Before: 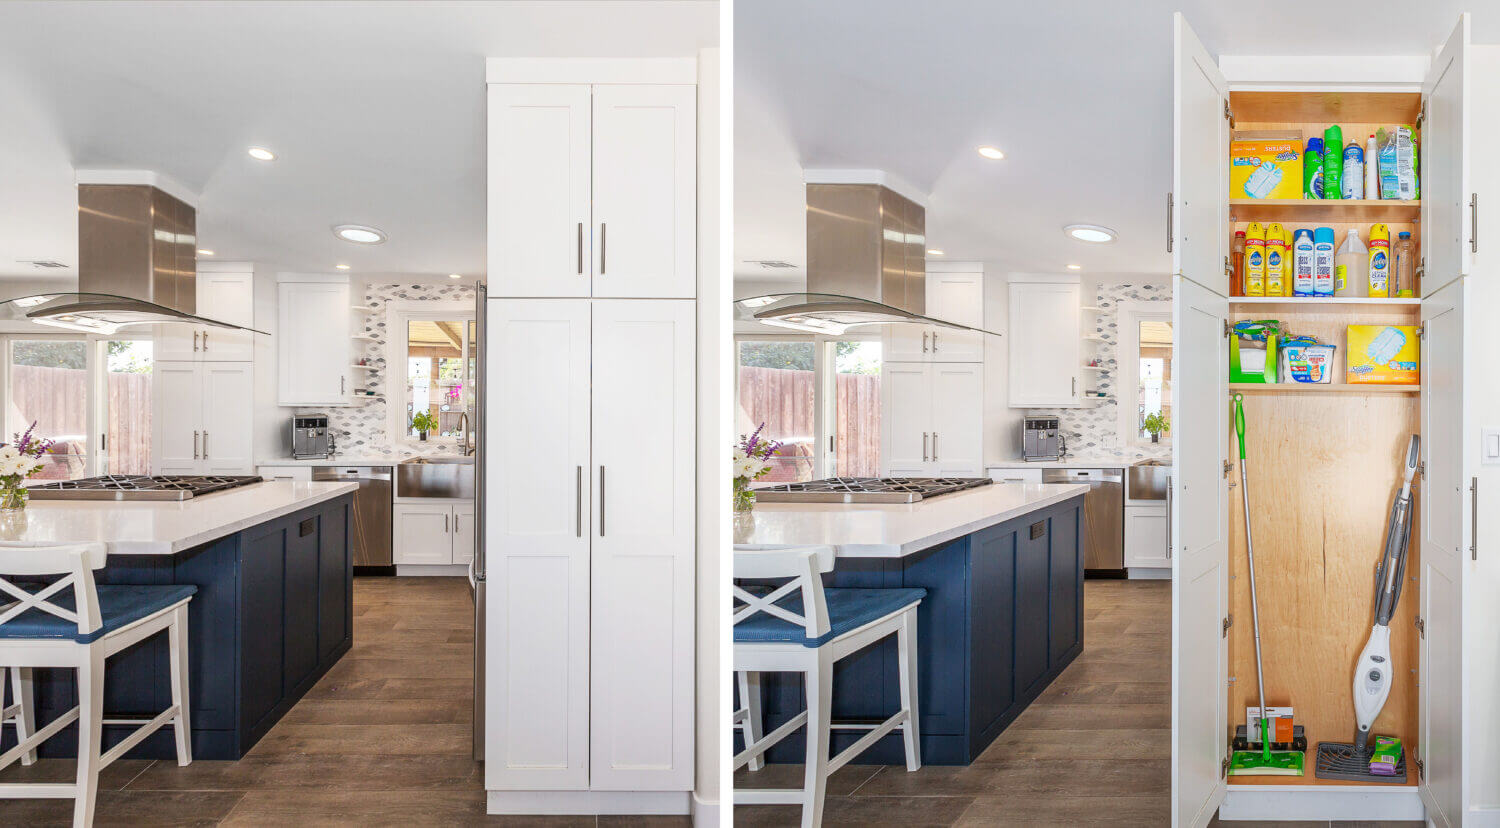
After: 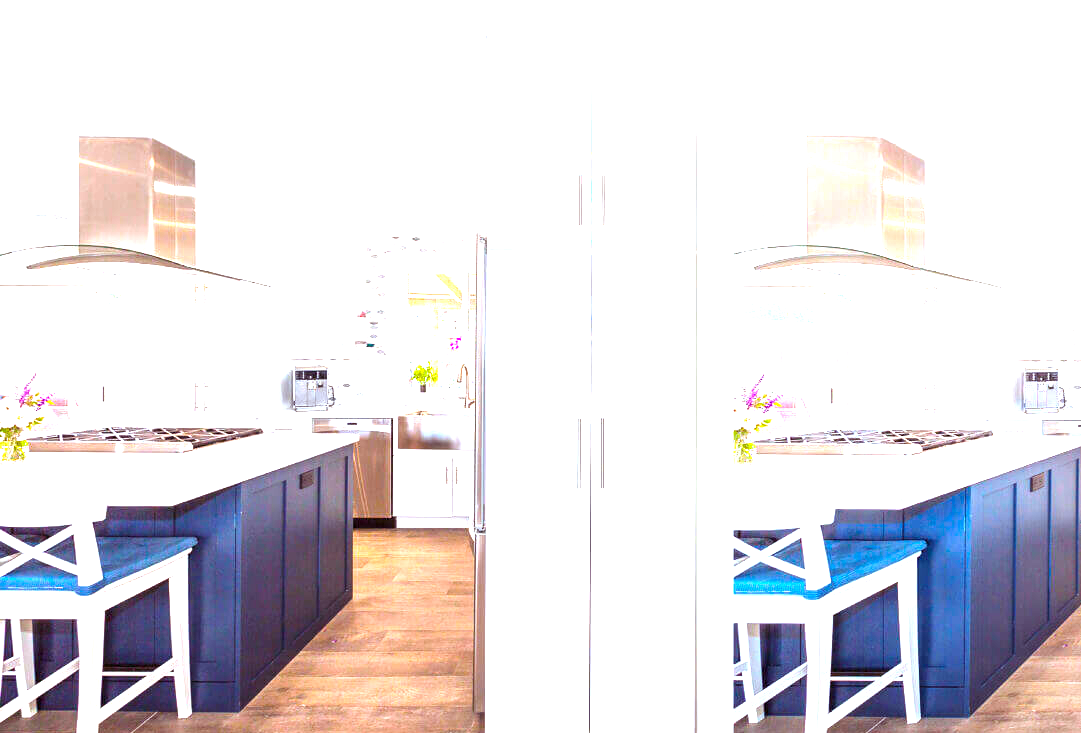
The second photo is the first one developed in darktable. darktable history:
exposure: exposure 2.04 EV, compensate exposure bias true, compensate highlight preservation false
color correction: highlights a* -2.06, highlights b* -18.37
crop: top 5.812%, right 27.905%, bottom 5.574%
color balance rgb: shadows lift › luminance -21.728%, shadows lift › chroma 8.957%, shadows lift › hue 282.24°, power › chroma 1.062%, power › hue 27.9°, perceptual saturation grading › global saturation 30.618%, global vibrance 20%
